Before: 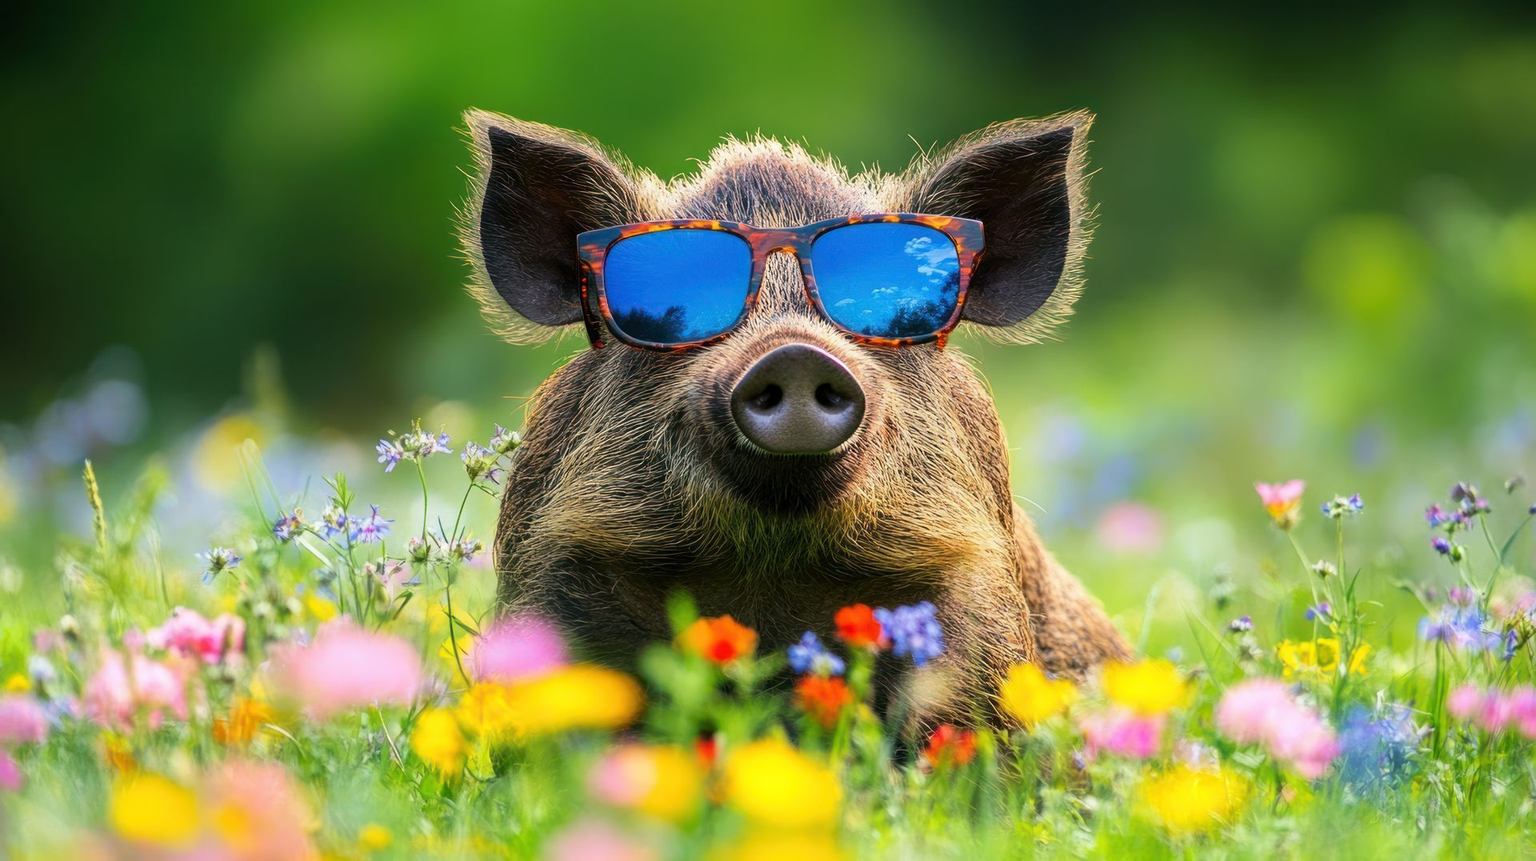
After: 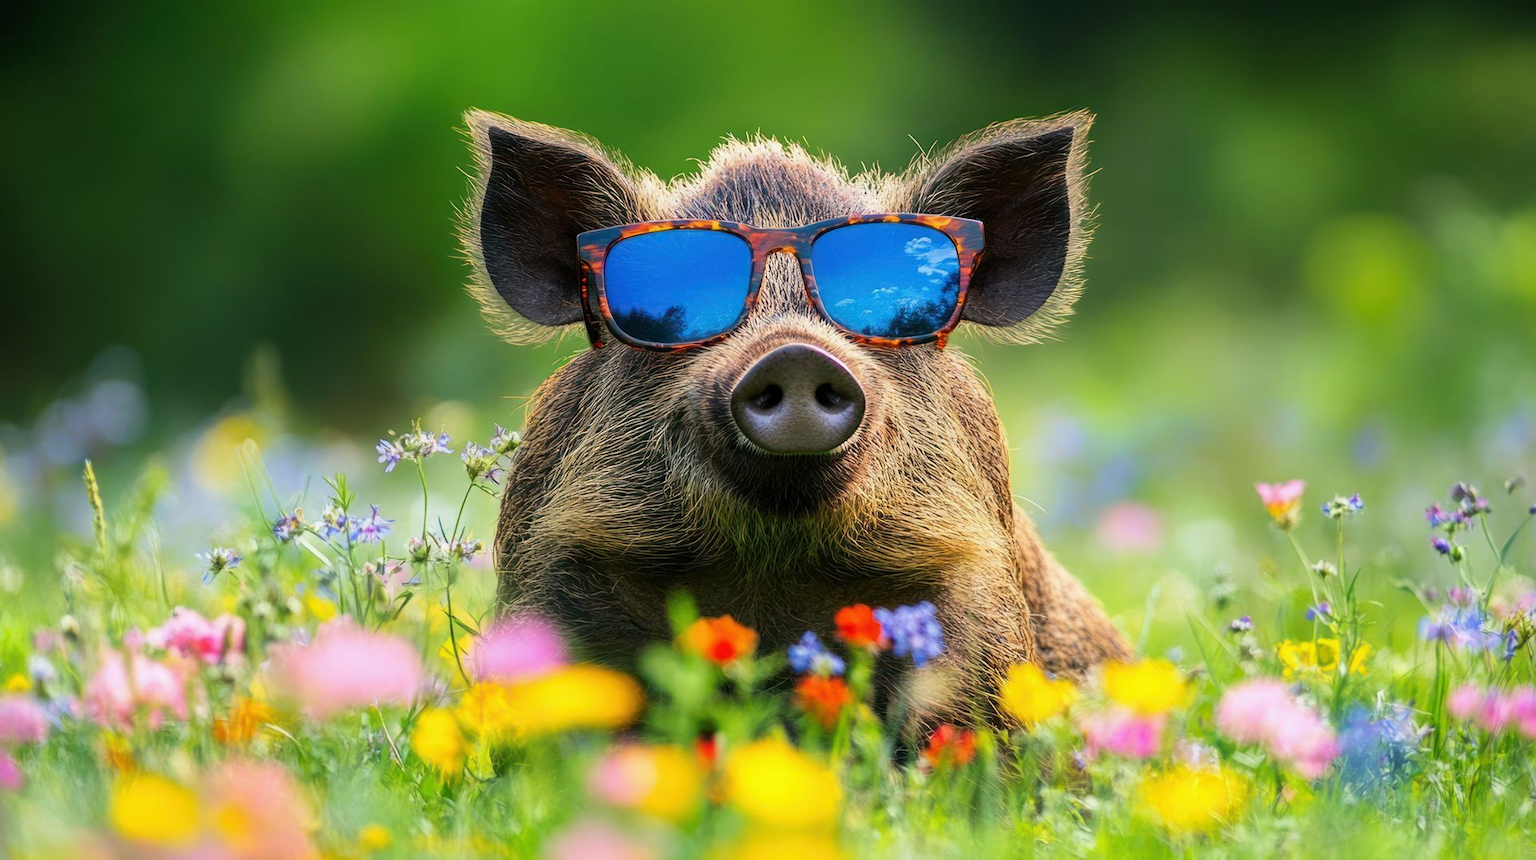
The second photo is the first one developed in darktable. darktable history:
exposure: exposure -0.055 EV, compensate highlight preservation false
